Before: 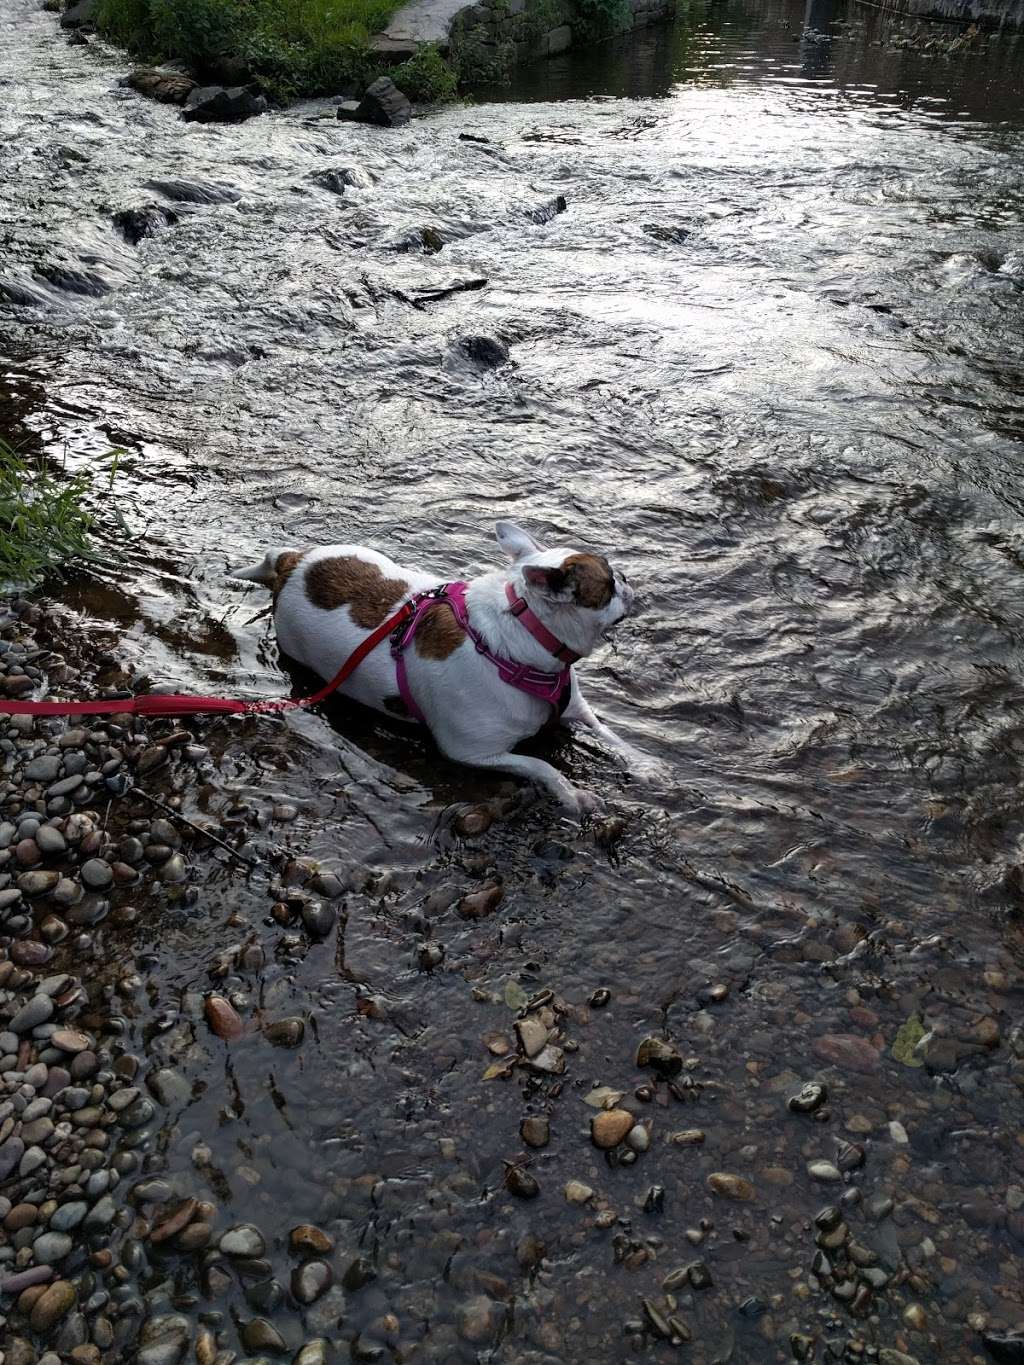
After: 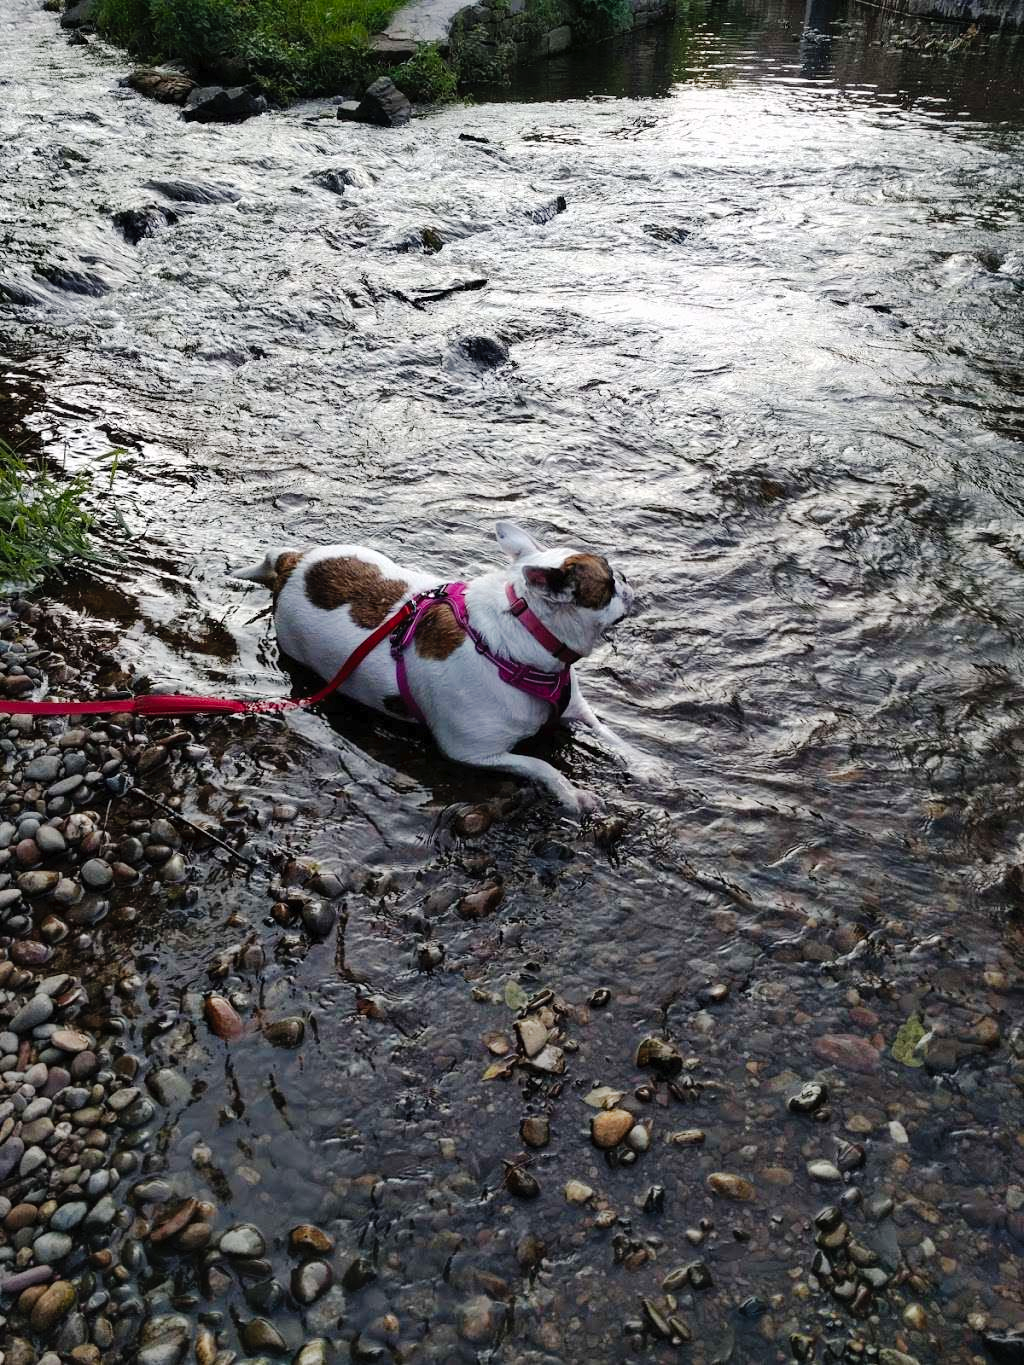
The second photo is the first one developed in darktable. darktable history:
tone curve: curves: ch0 [(0, 0) (0.003, 0.012) (0.011, 0.02) (0.025, 0.032) (0.044, 0.046) (0.069, 0.06) (0.1, 0.09) (0.136, 0.133) (0.177, 0.182) (0.224, 0.247) (0.277, 0.316) (0.335, 0.396) (0.399, 0.48) (0.468, 0.568) (0.543, 0.646) (0.623, 0.717) (0.709, 0.777) (0.801, 0.846) (0.898, 0.912) (1, 1)], preserve colors none
